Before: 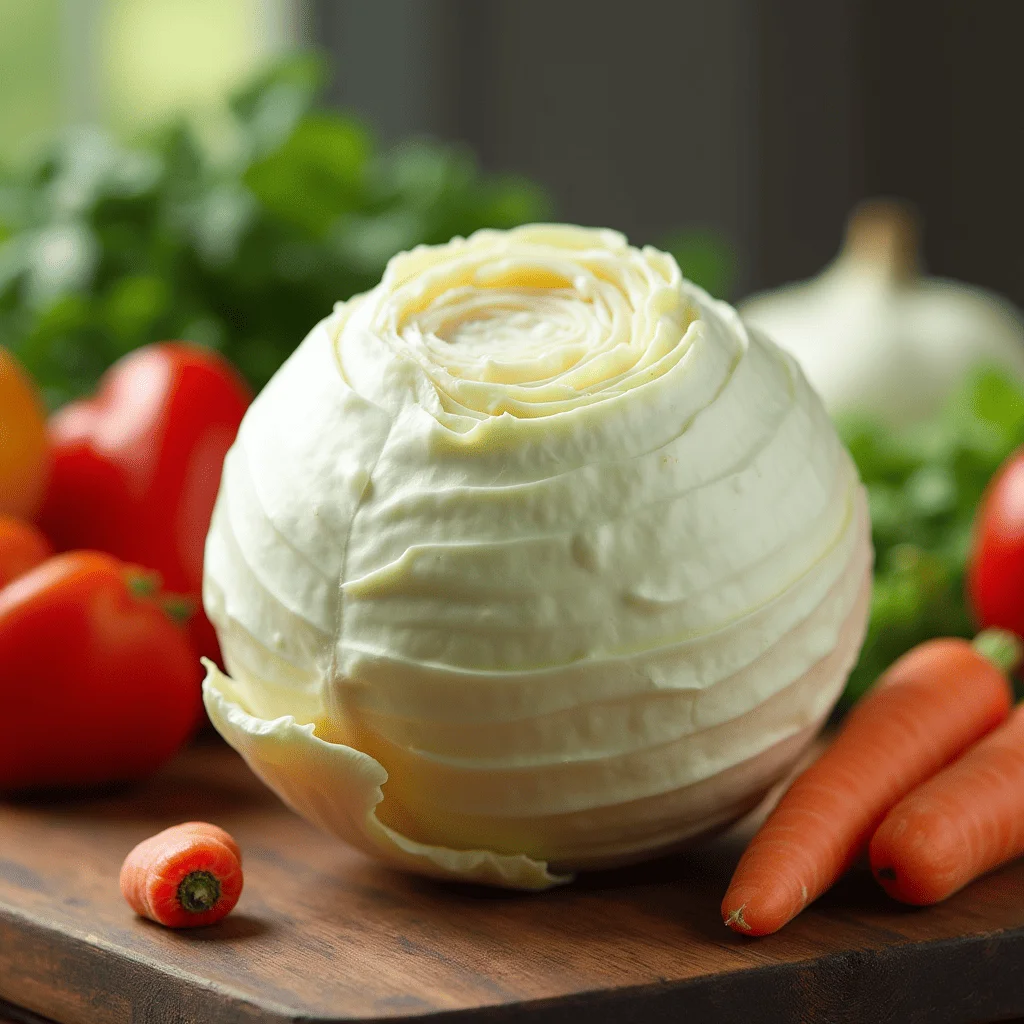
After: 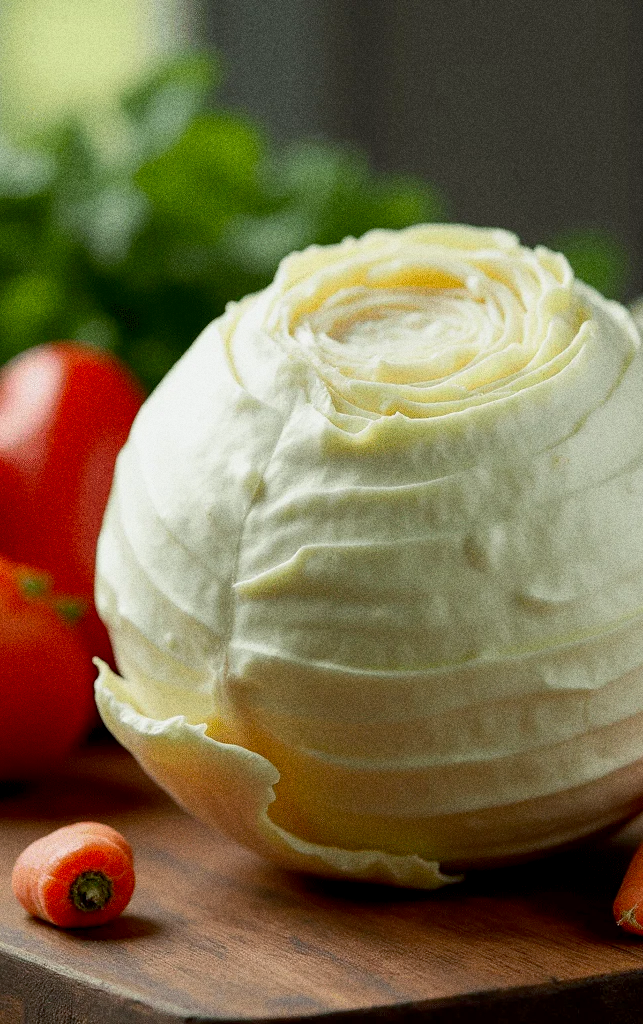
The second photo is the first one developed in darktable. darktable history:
exposure: black level correction 0.009, exposure -0.159 EV, compensate highlight preservation false
crop: left 10.644%, right 26.528%
grain: coarseness 0.09 ISO, strength 40%
